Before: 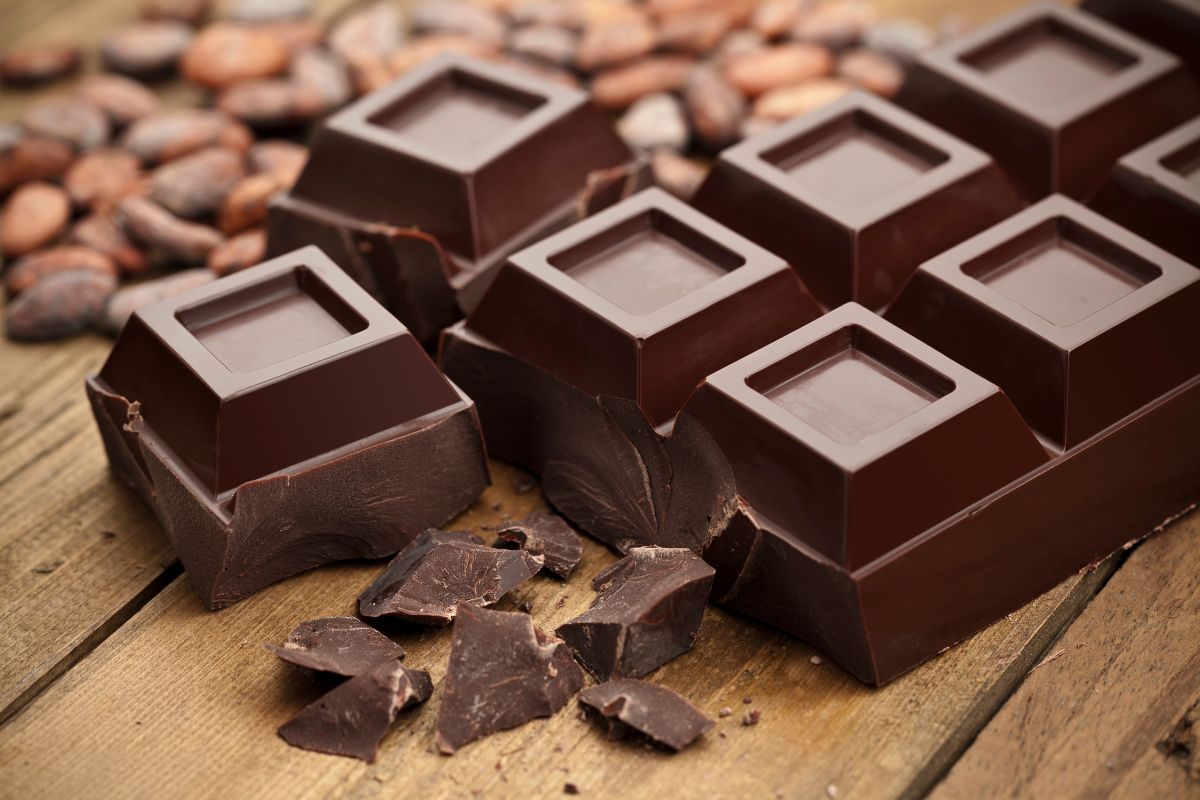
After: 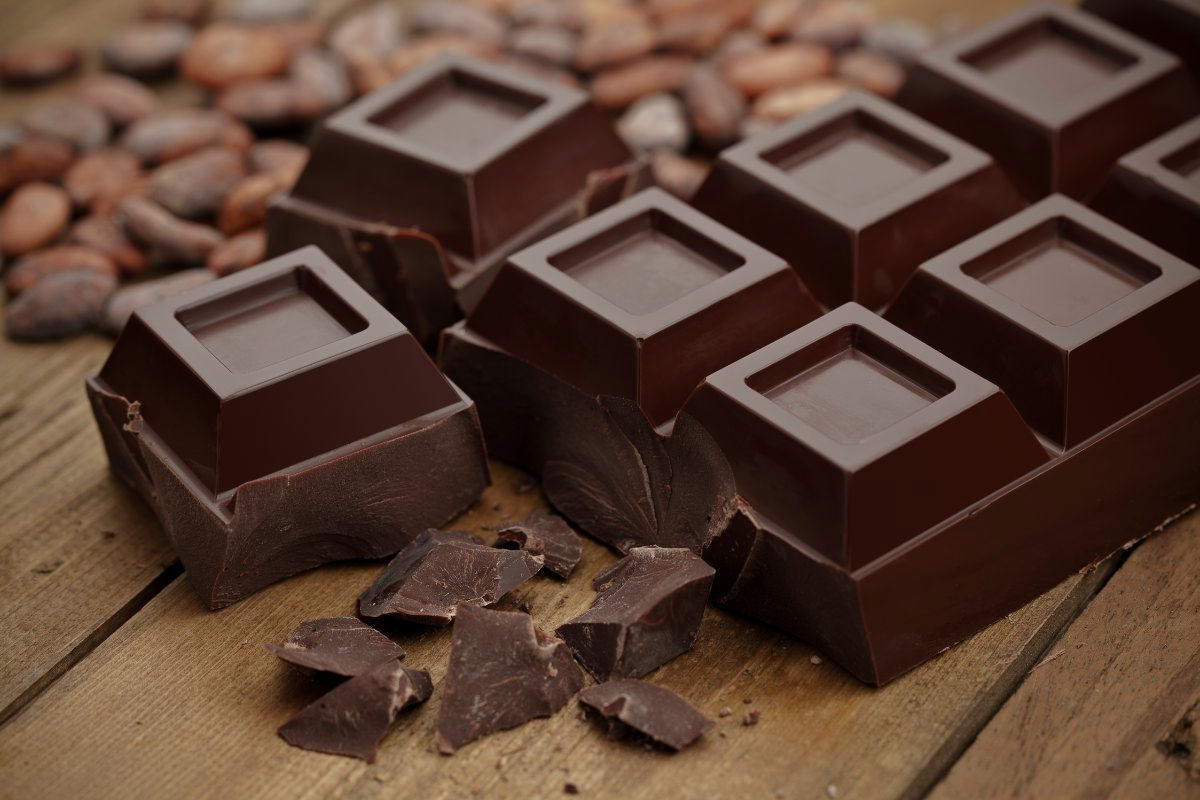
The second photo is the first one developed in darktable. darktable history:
base curve: curves: ch0 [(0, 0) (0.841, 0.609) (1, 1)]
